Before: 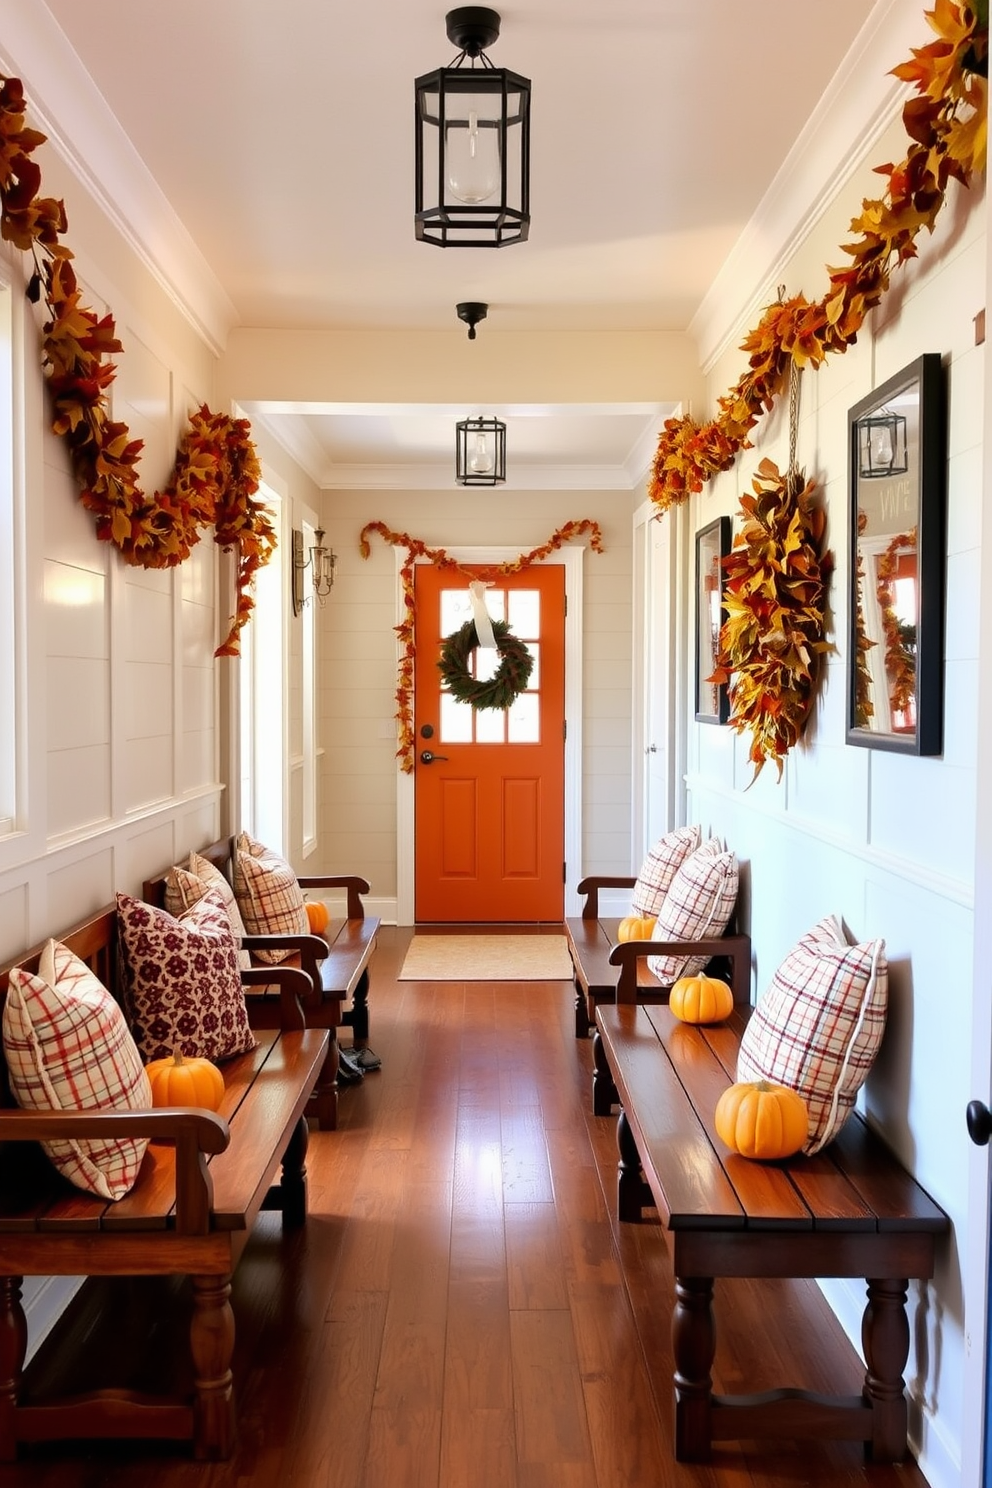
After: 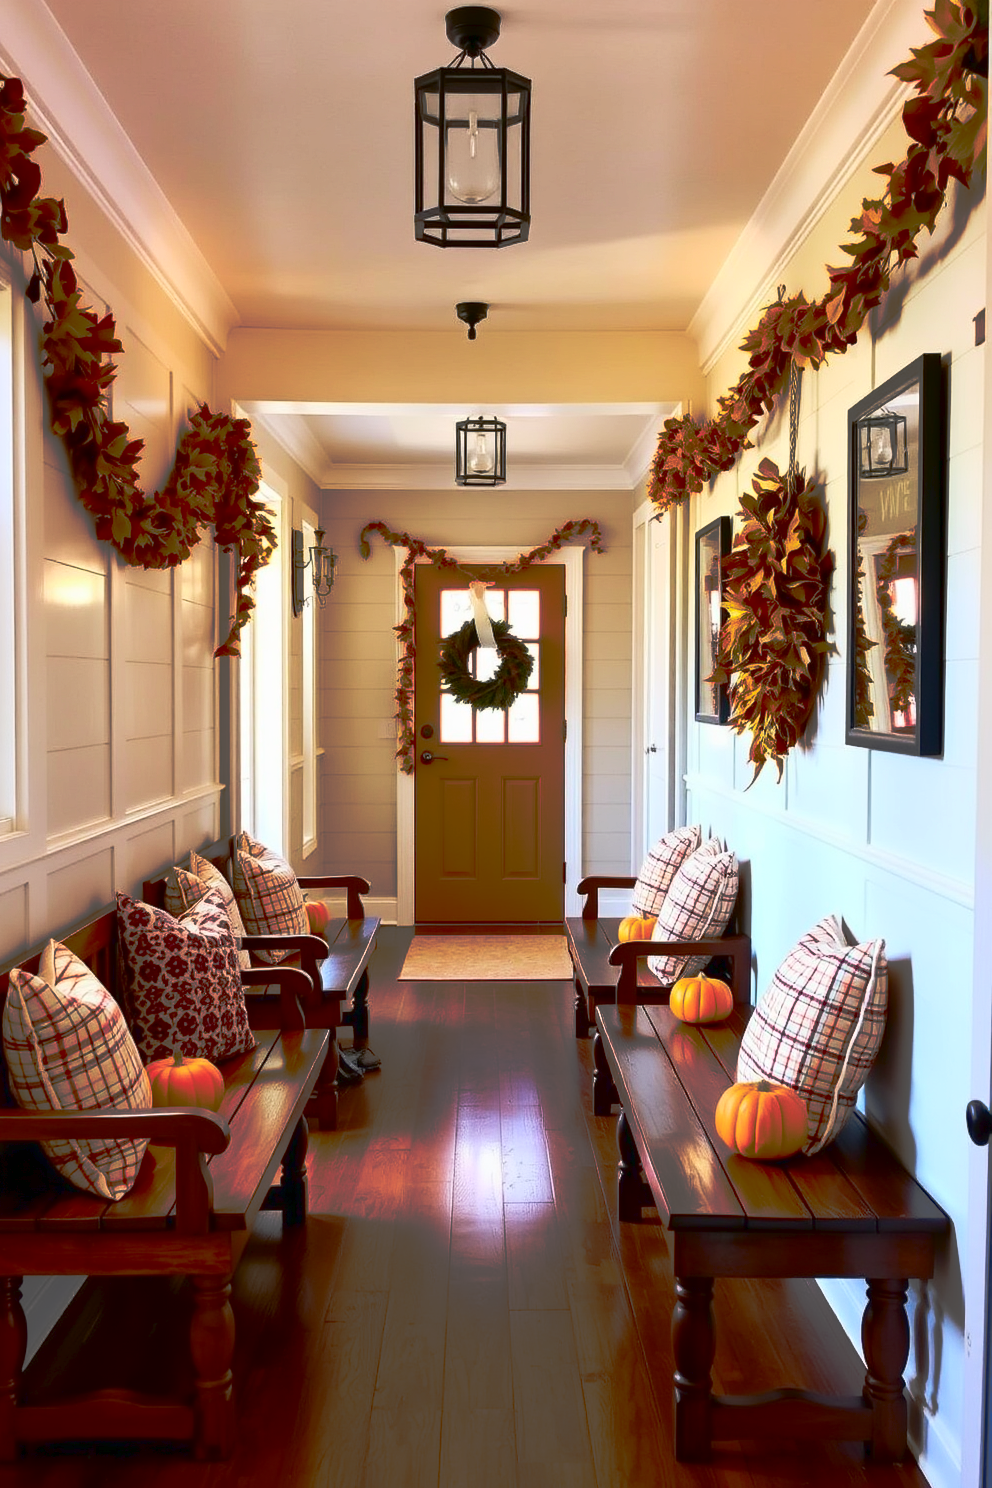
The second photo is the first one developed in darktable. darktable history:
tone curve: curves: ch0 [(0, 0) (0.003, 0.032) (0.53, 0.368) (0.901, 0.866) (1, 1)], preserve colors none
contrast brightness saturation: contrast 0.2, brightness -0.11, saturation 0.1
